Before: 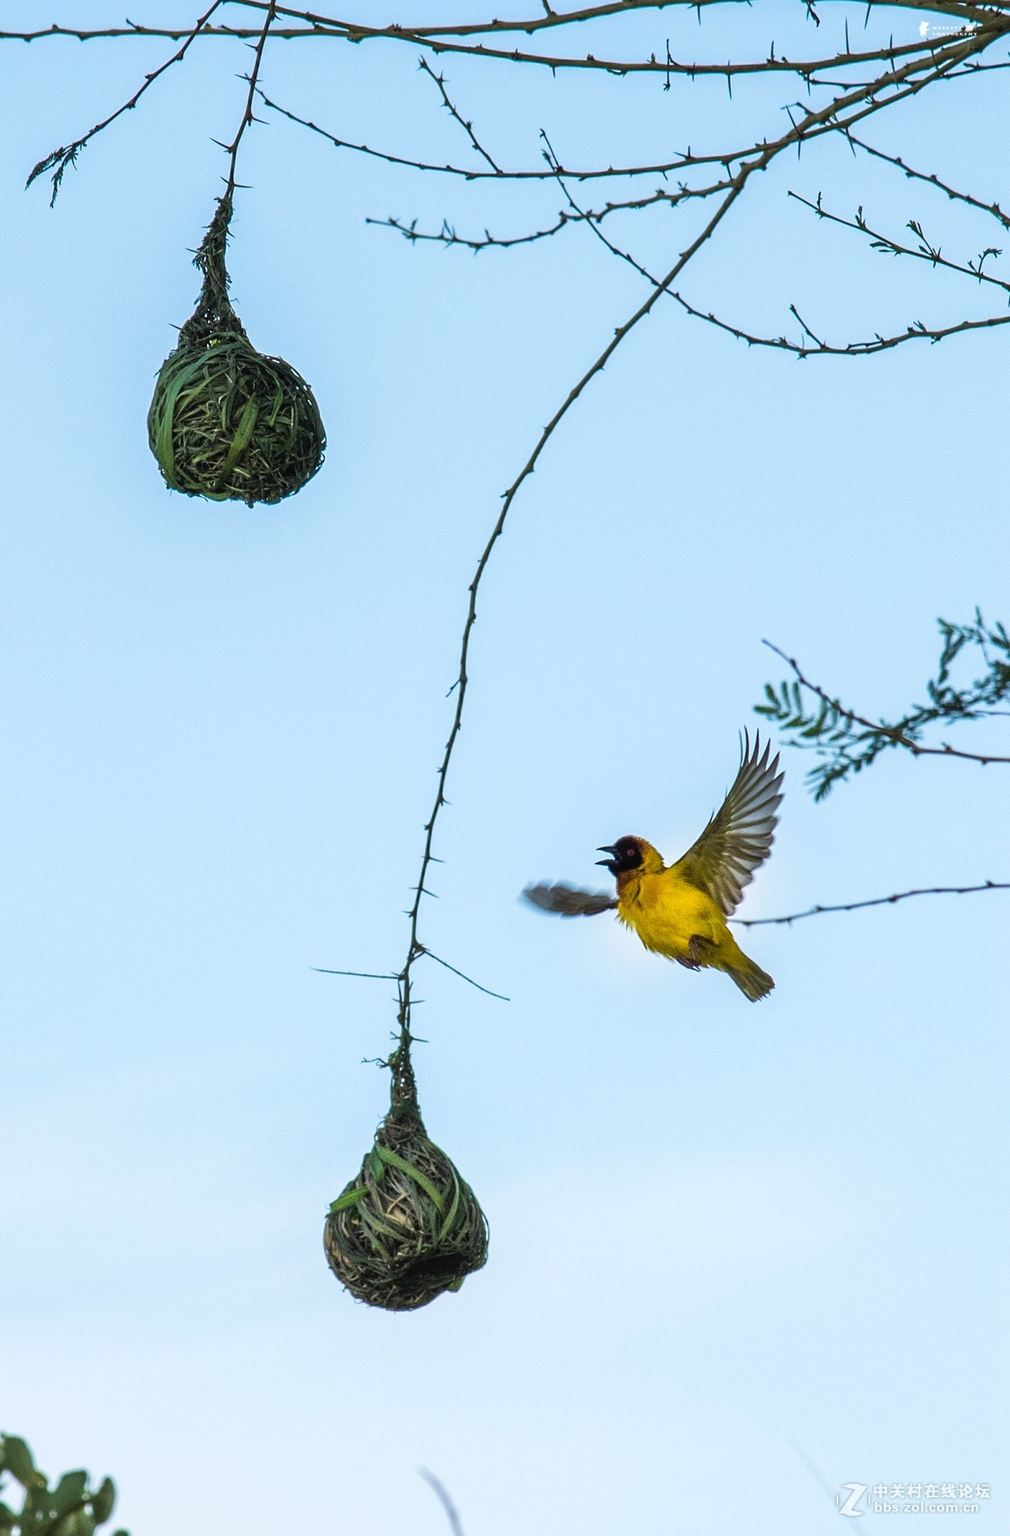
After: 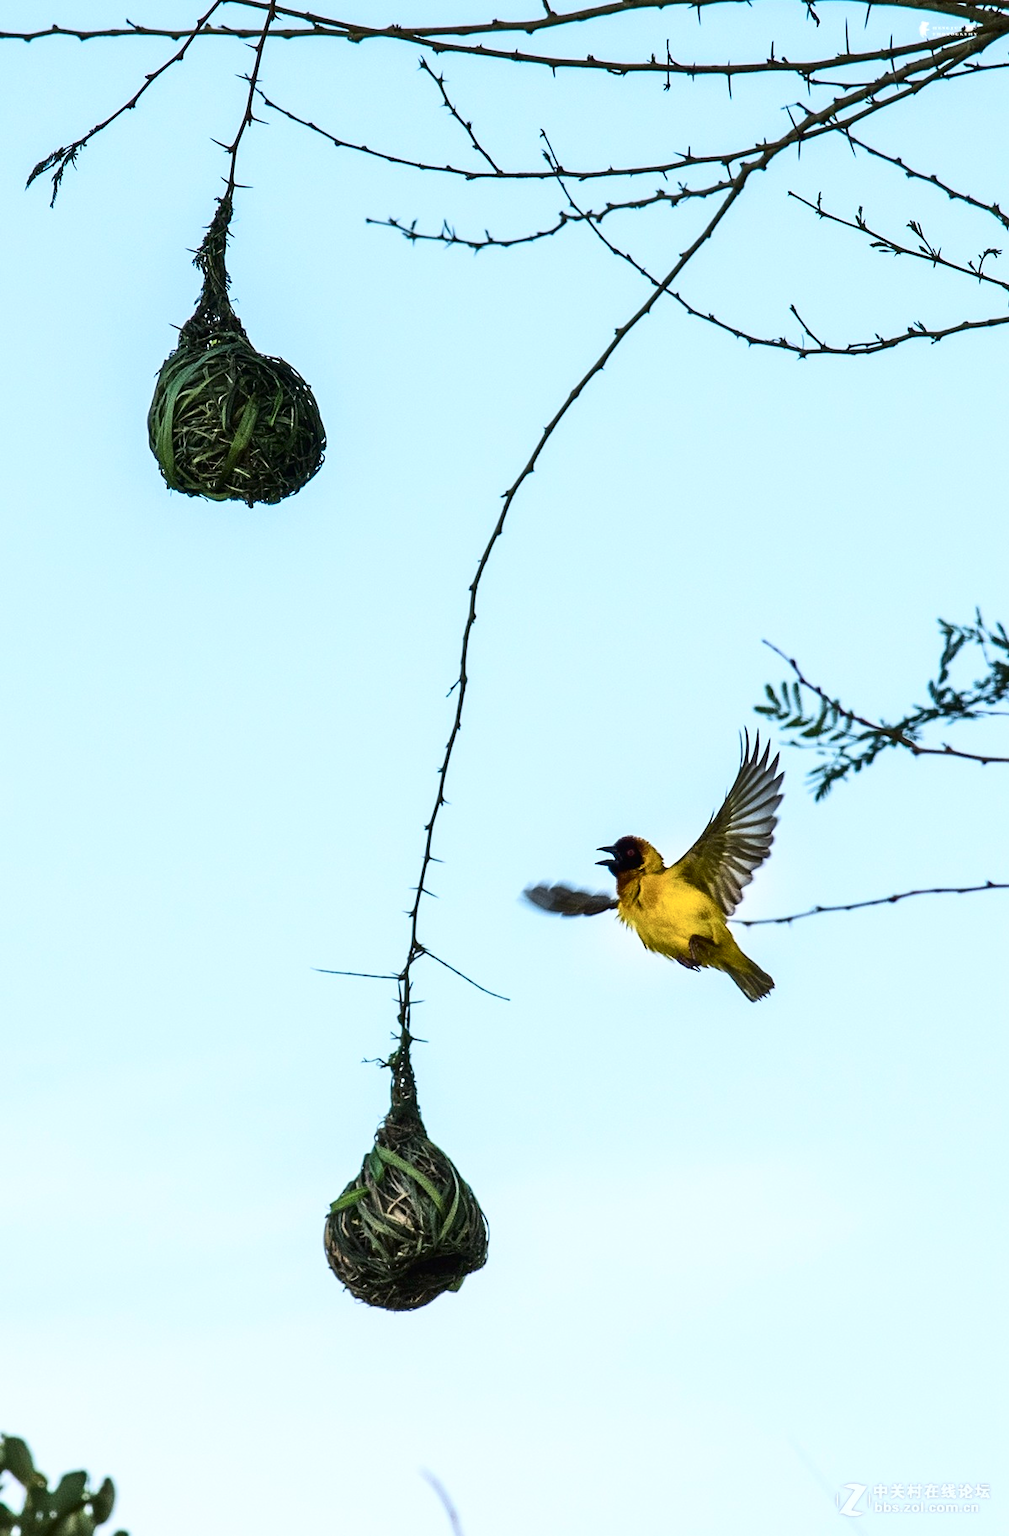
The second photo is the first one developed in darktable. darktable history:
base curve: curves: ch0 [(0, 0) (0.472, 0.455) (1, 1)], preserve colors none
contrast brightness saturation: contrast 0.287
shadows and highlights: shadows 11.87, white point adjustment 1.3, highlights -1.62, soften with gaussian
